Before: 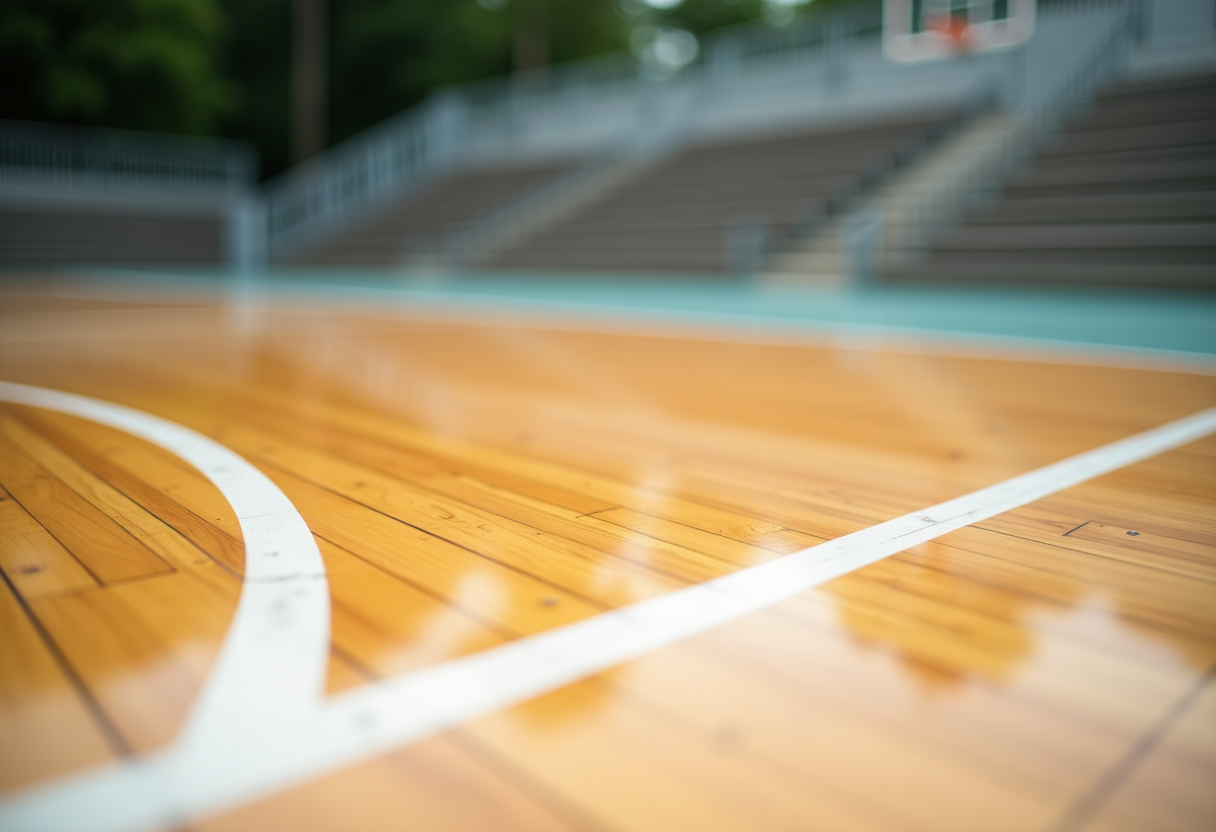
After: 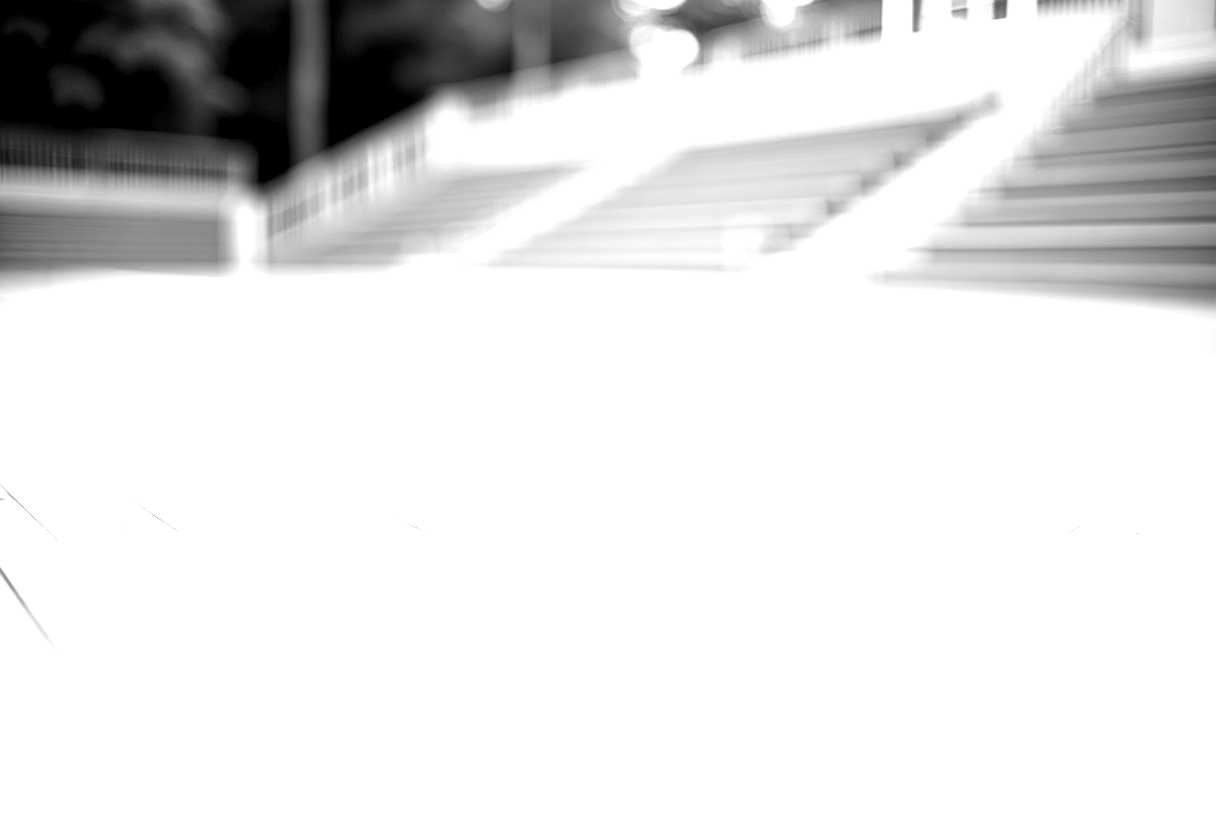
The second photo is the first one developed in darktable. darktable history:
white balance: red 2.421, blue 1.533
exposure: black level correction -0.023, exposure 1.397 EV, compensate highlight preservation false
base curve: curves: ch0 [(0, 0.007) (0.028, 0.063) (0.121, 0.311) (0.46, 0.743) (0.859, 0.957) (1, 1)], preserve colors none
monochrome: size 3.1
color correction: highlights a* 1.12, highlights b* 24.26, shadows a* 15.58, shadows b* 24.26
zone system: zone [-1 ×6, 0.602, -1 ×18]
color zones: curves: ch0 [(0, 0.465) (0.092, 0.596) (0.289, 0.464) (0.429, 0.453) (0.571, 0.464) (0.714, 0.455) (0.857, 0.462) (1, 0.465)]
levels: levels [0.514, 0.759, 1]
